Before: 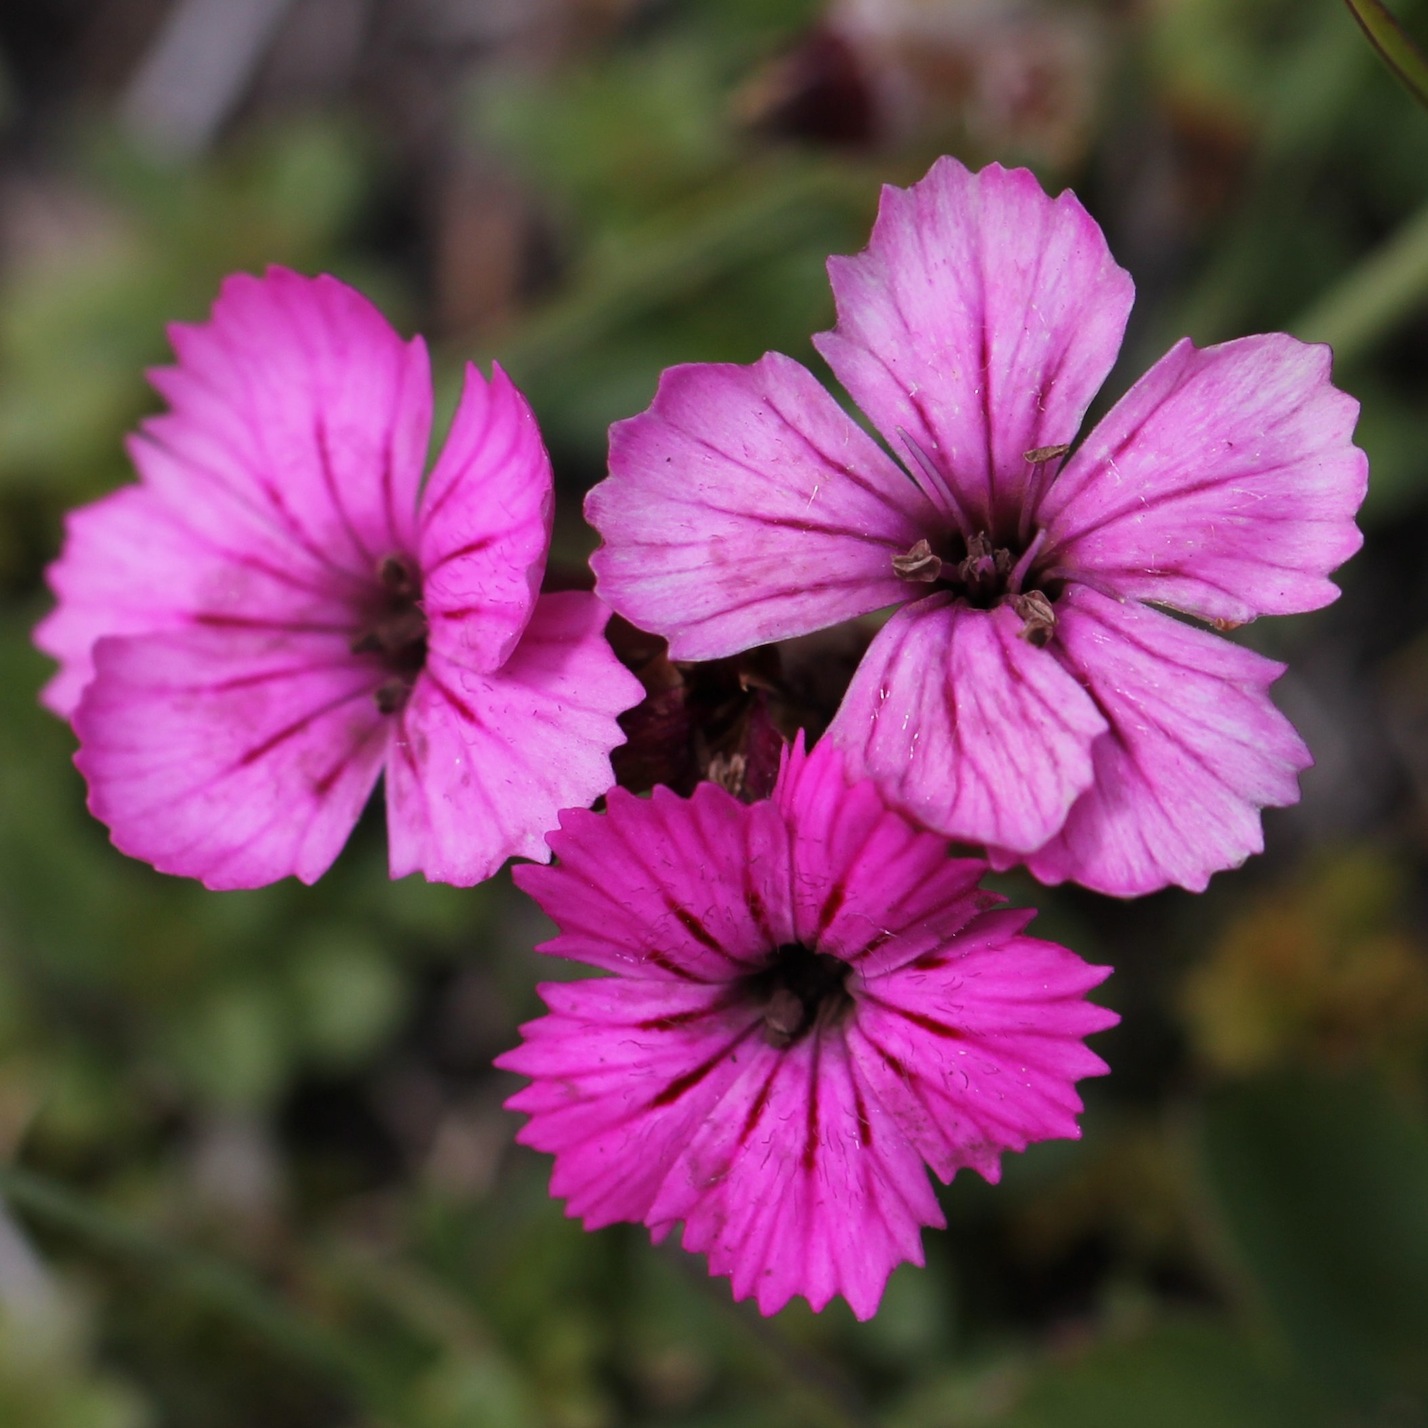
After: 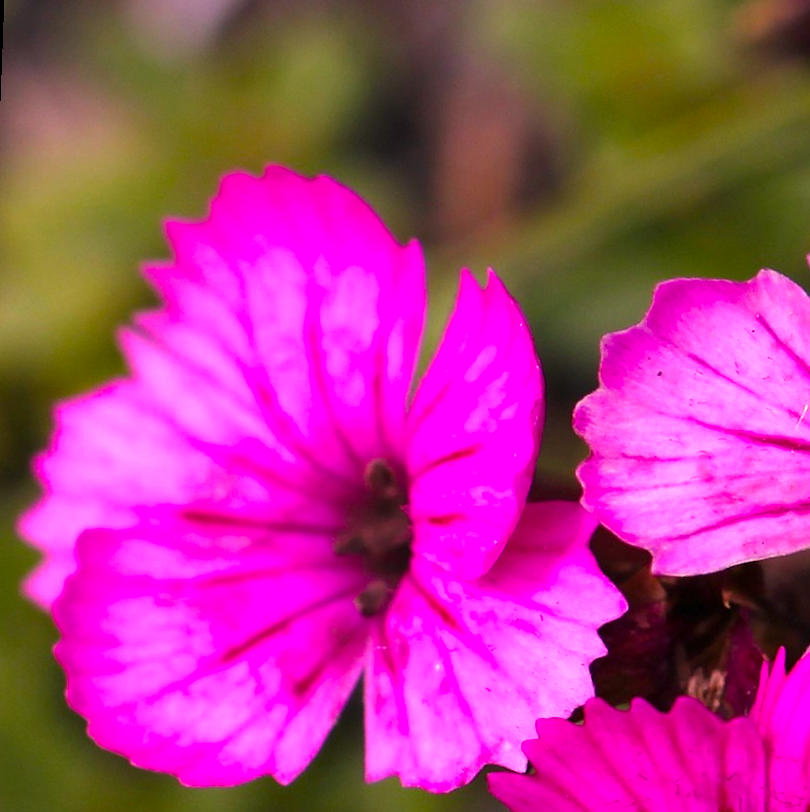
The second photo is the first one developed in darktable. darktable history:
crop and rotate: left 3.047%, top 7.509%, right 42.236%, bottom 37.598%
exposure: exposure 0.6 EV, compensate highlight preservation false
rotate and perspective: rotation 2.17°, automatic cropping off
color correction: highlights a* 21.16, highlights b* 19.61
sharpen: radius 1.458, amount 0.398, threshold 1.271
color balance rgb: perceptual saturation grading › global saturation 25%, global vibrance 20%
white balance: red 0.967, blue 1.049
